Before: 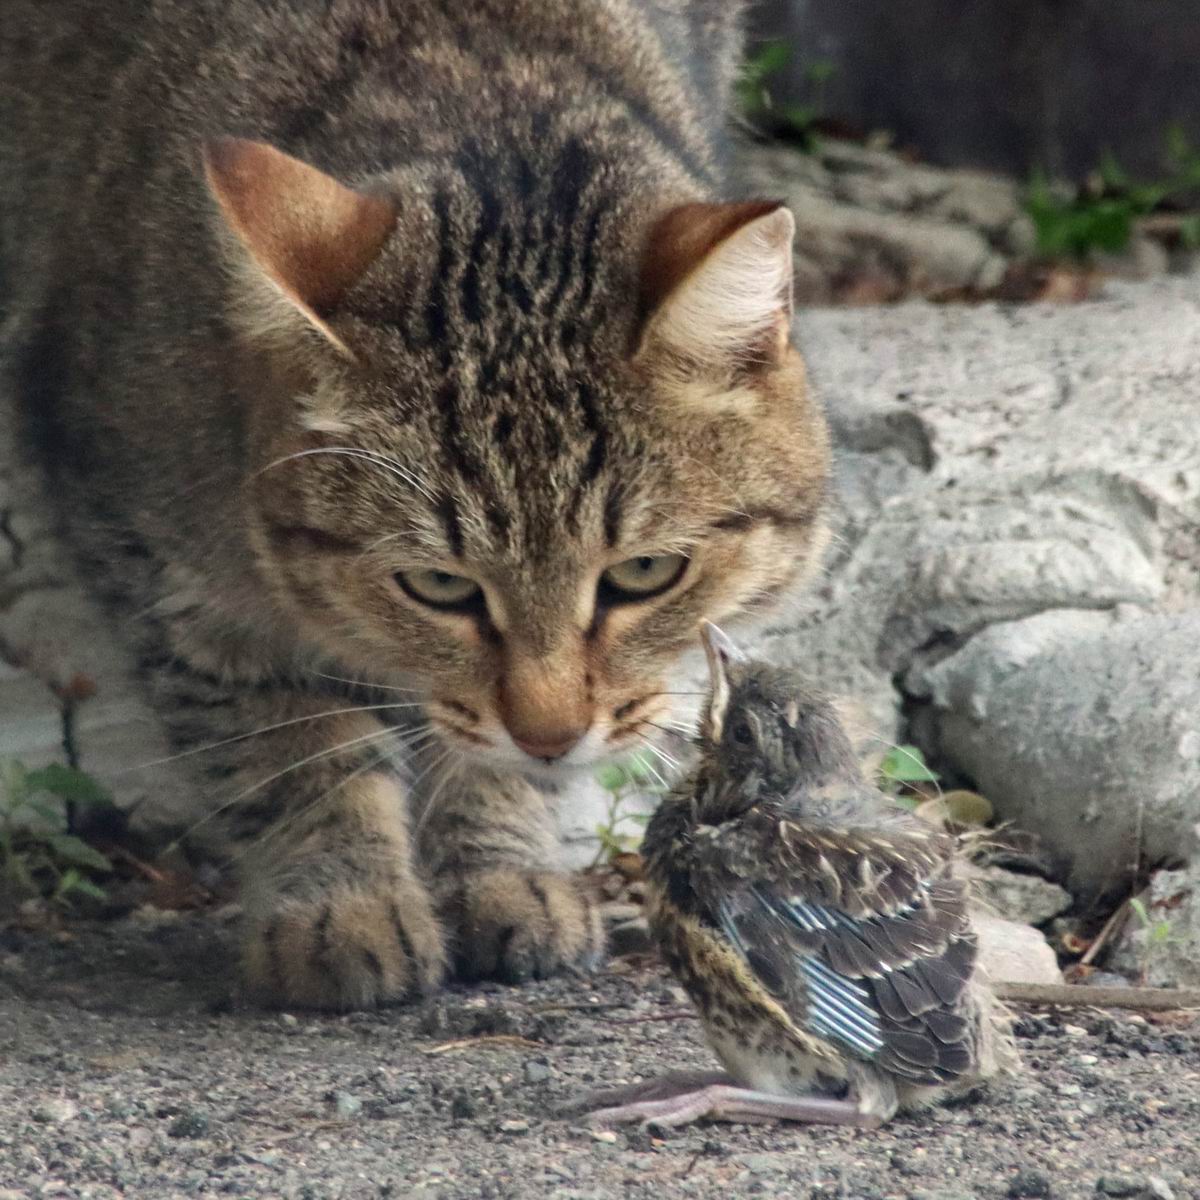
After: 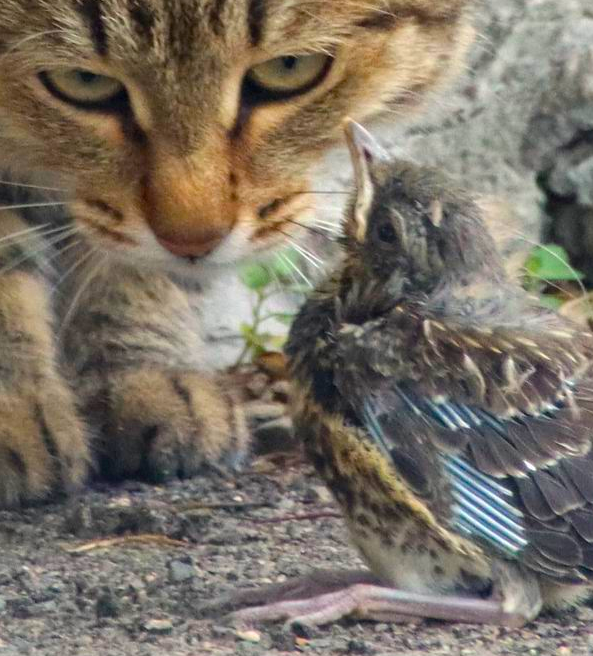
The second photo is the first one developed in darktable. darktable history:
crop: left 29.672%, top 41.786%, right 20.851%, bottom 3.487%
color balance rgb: linear chroma grading › global chroma 15%, perceptual saturation grading › global saturation 30%
